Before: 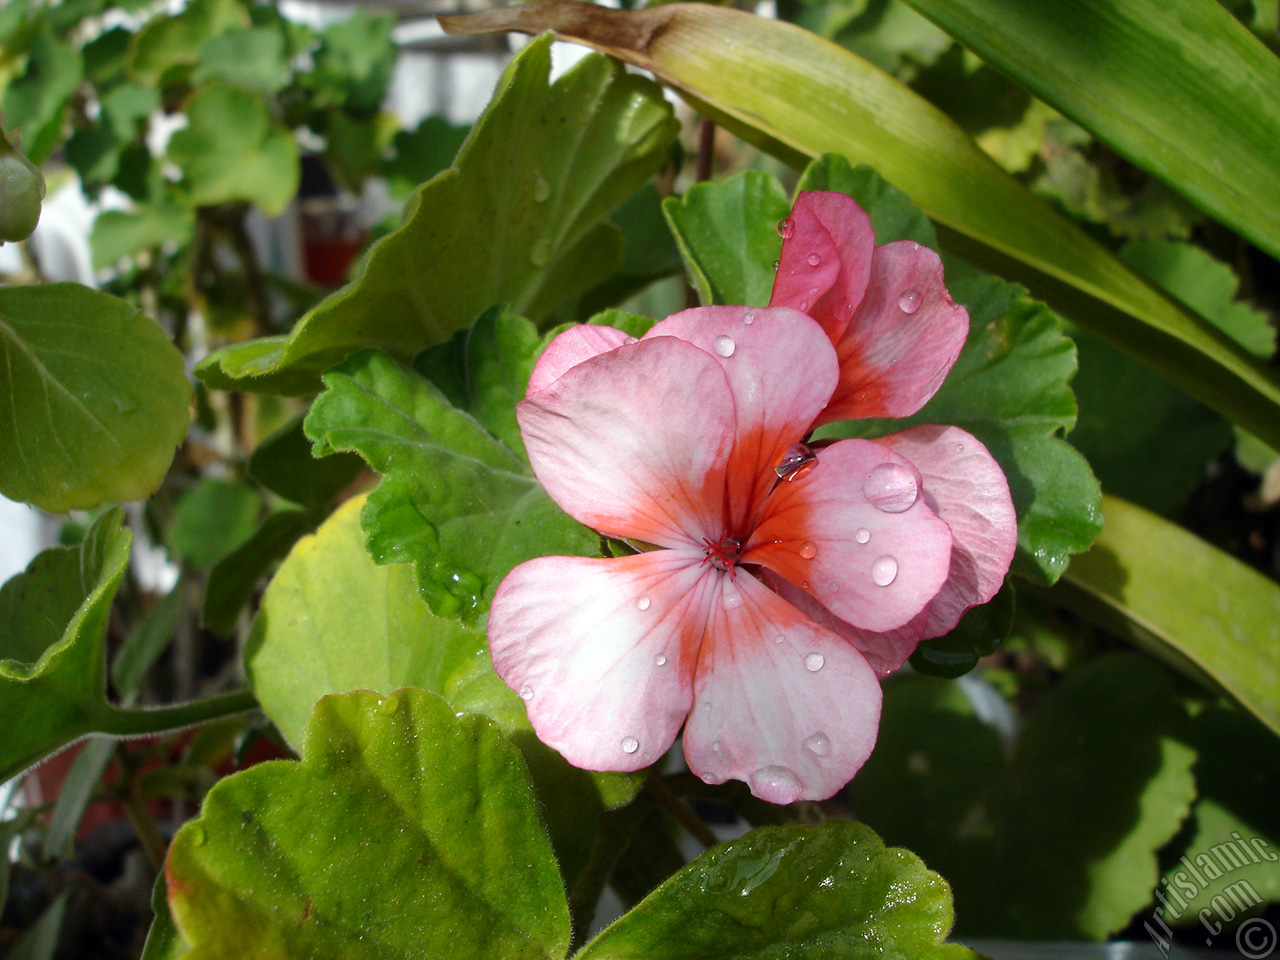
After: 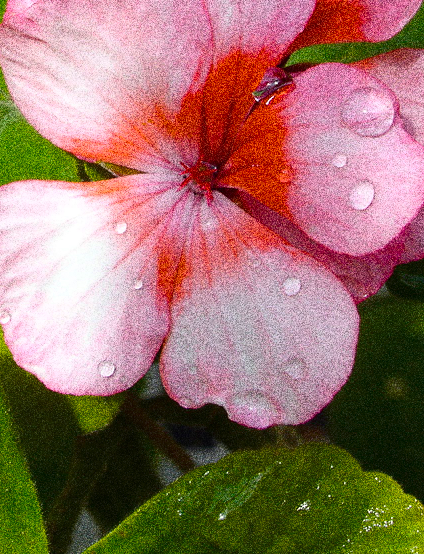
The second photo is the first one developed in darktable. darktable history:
color balance rgb: linear chroma grading › global chroma 15%, perceptual saturation grading › global saturation 30%
crop: left 40.878%, top 39.176%, right 25.993%, bottom 3.081%
grain: coarseness 30.02 ISO, strength 100%
